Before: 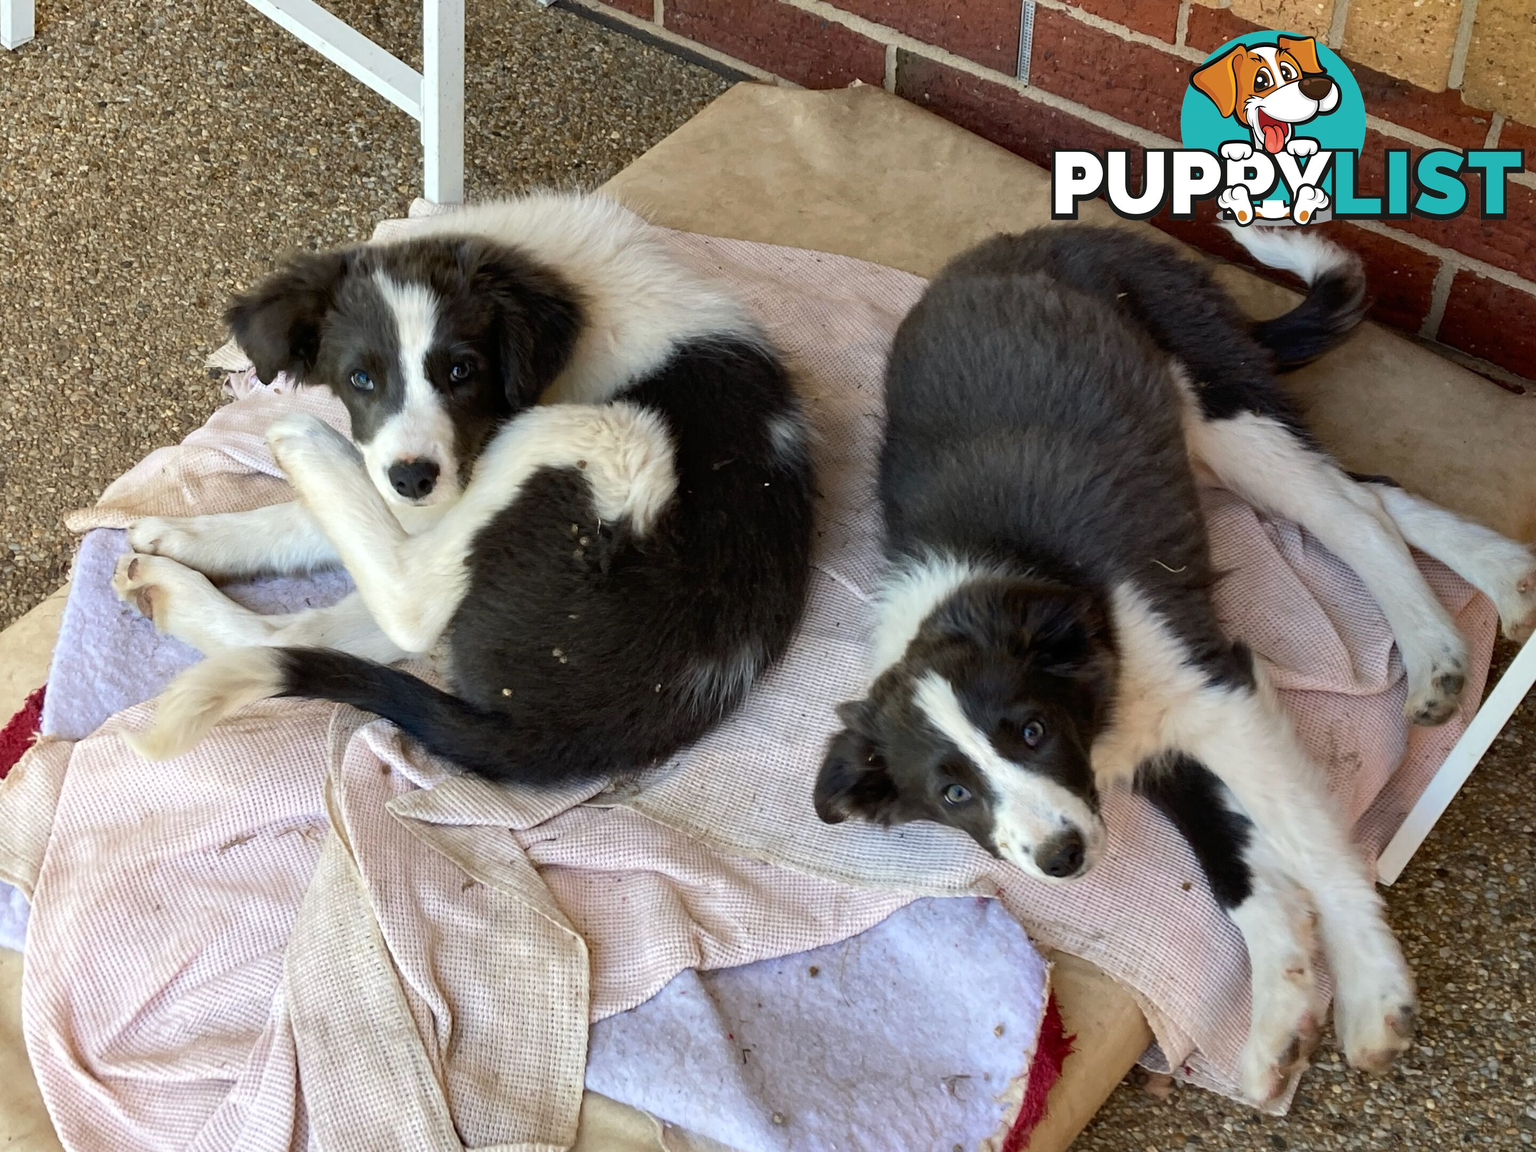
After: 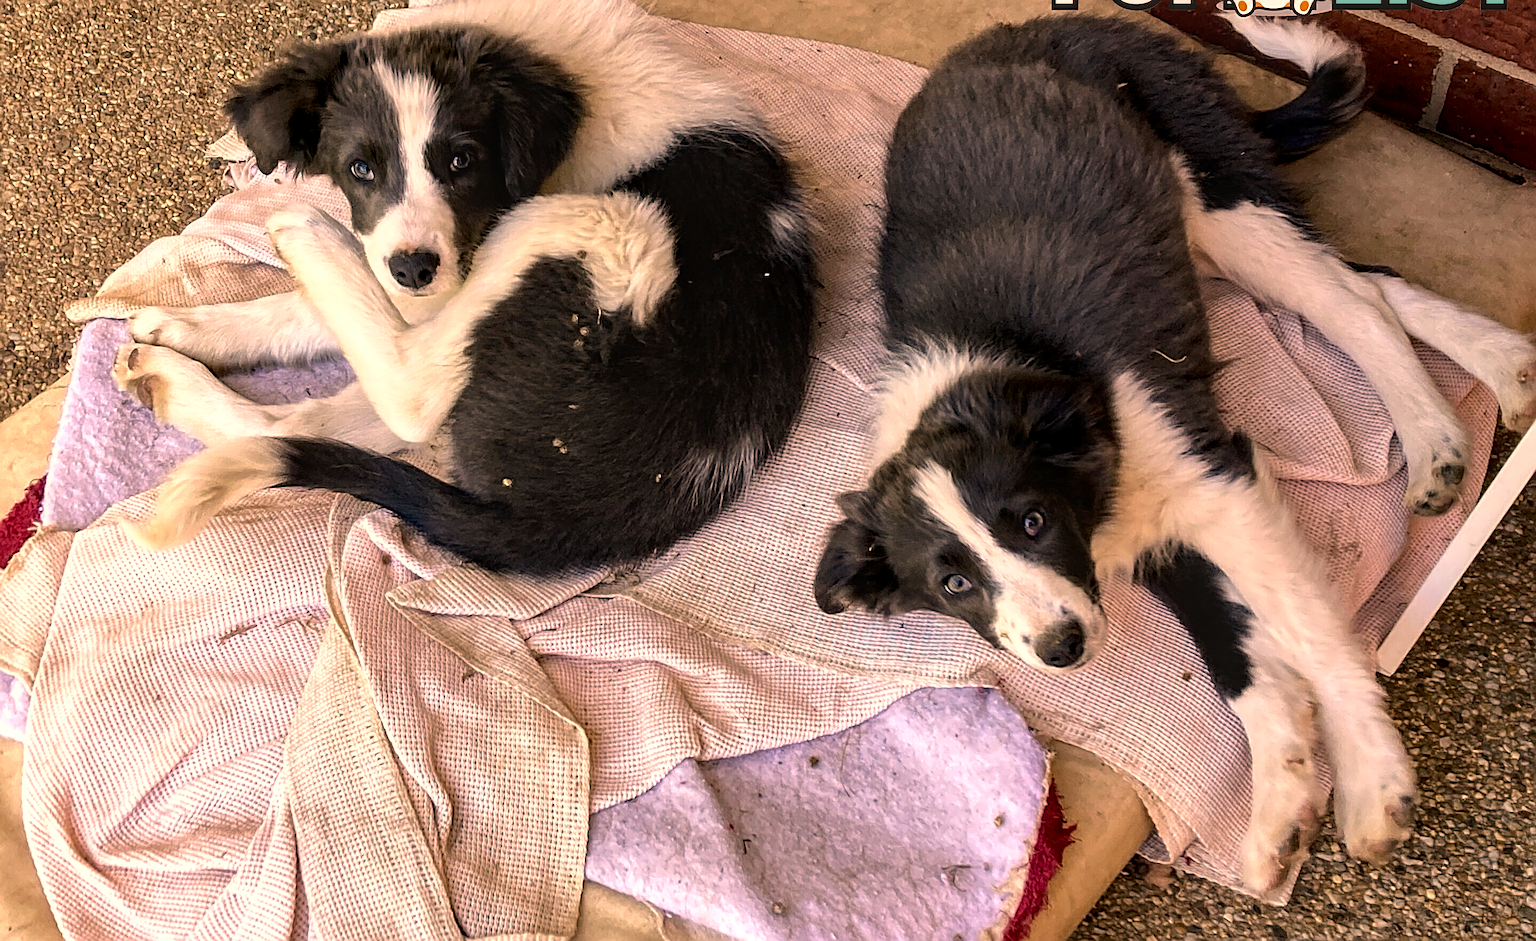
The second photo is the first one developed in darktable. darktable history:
sharpen: radius 2.72, amount 0.676
color correction: highlights a* 21.2, highlights b* 19.89
contrast brightness saturation: contrast 0.005, saturation -0.053
tone equalizer: -8 EV -0.432 EV, -7 EV -0.396 EV, -6 EV -0.322 EV, -5 EV -0.187 EV, -3 EV 0.215 EV, -2 EV 0.334 EV, -1 EV 0.384 EV, +0 EV 0.44 EV, mask exposure compensation -0.5 EV
crop and rotate: top 18.259%
shadows and highlights: shadows -20.23, white point adjustment -2.02, highlights -34.83
local contrast: detail 130%
